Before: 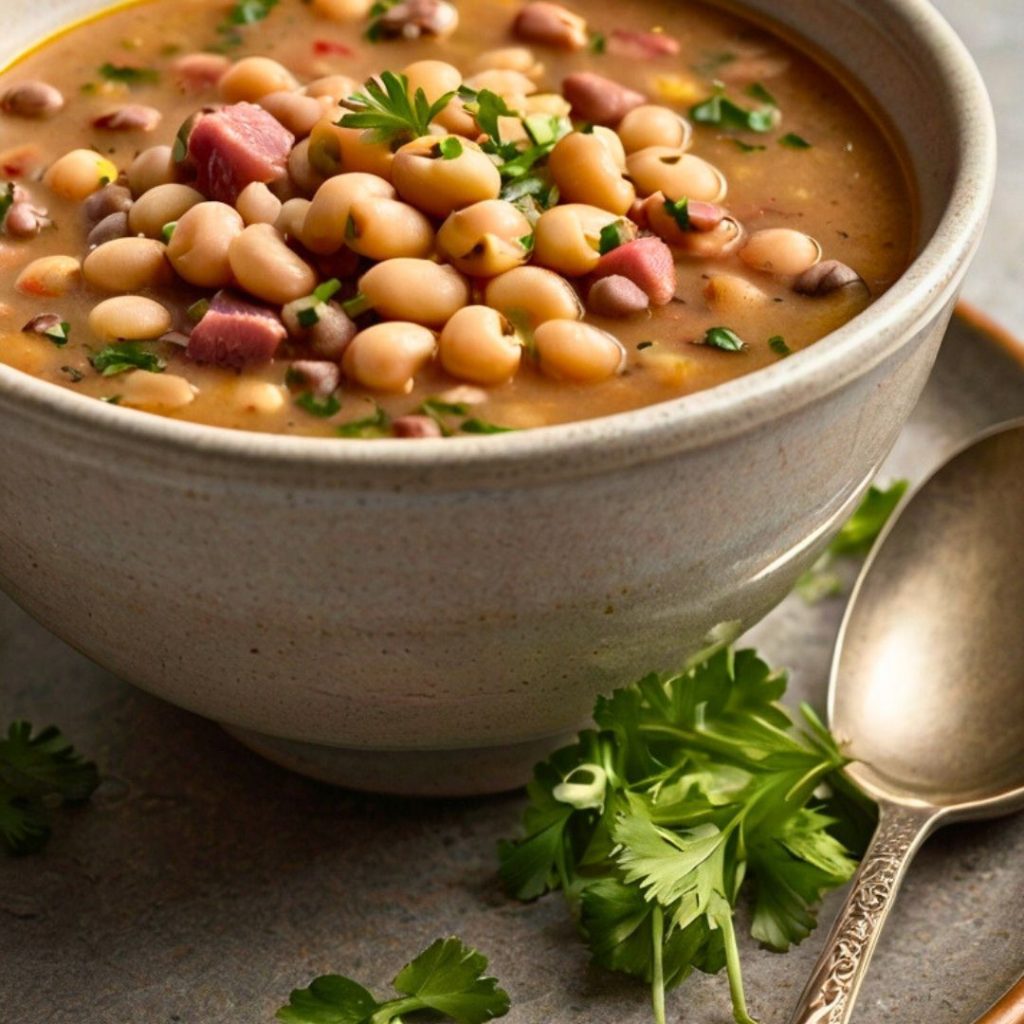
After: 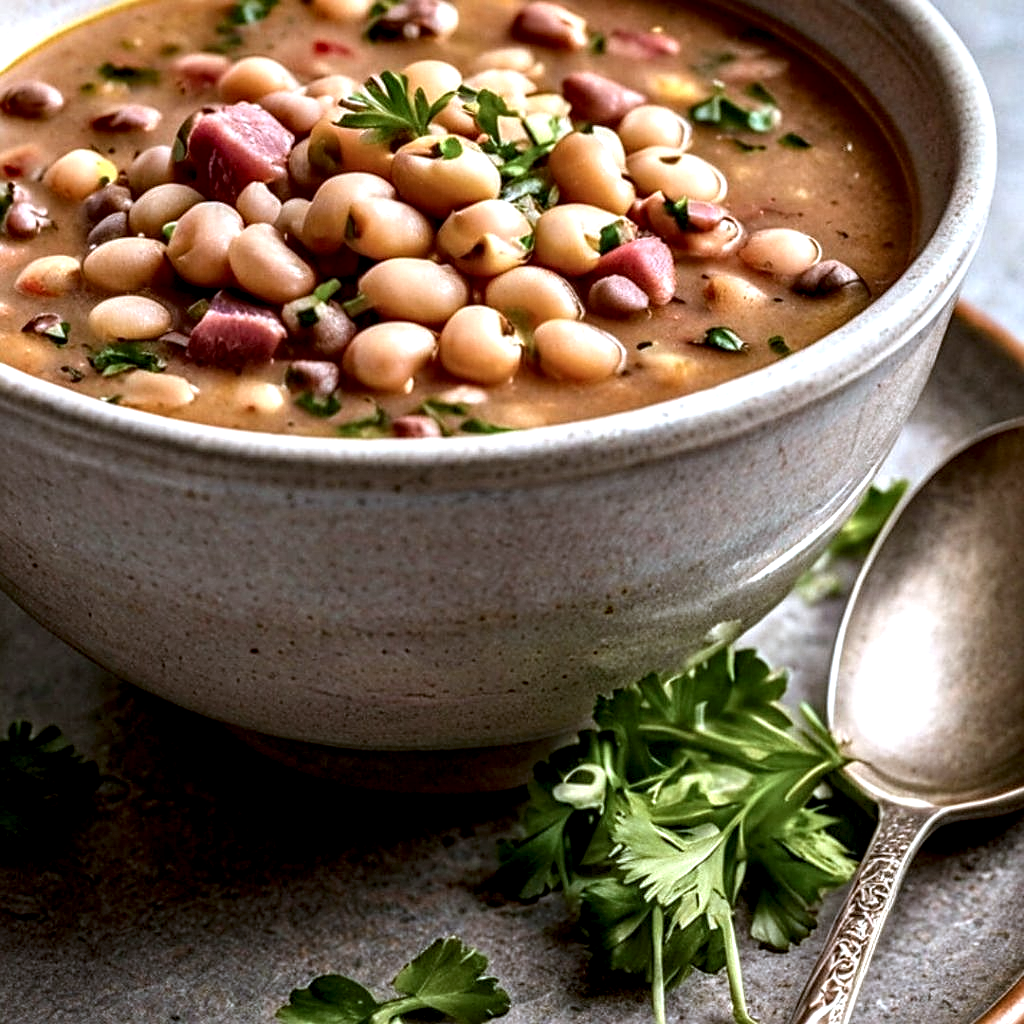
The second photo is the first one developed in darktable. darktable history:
local contrast: highlights 20%, detail 197%
color correction: highlights a* -2.24, highlights b* -18.1
sharpen: on, module defaults
